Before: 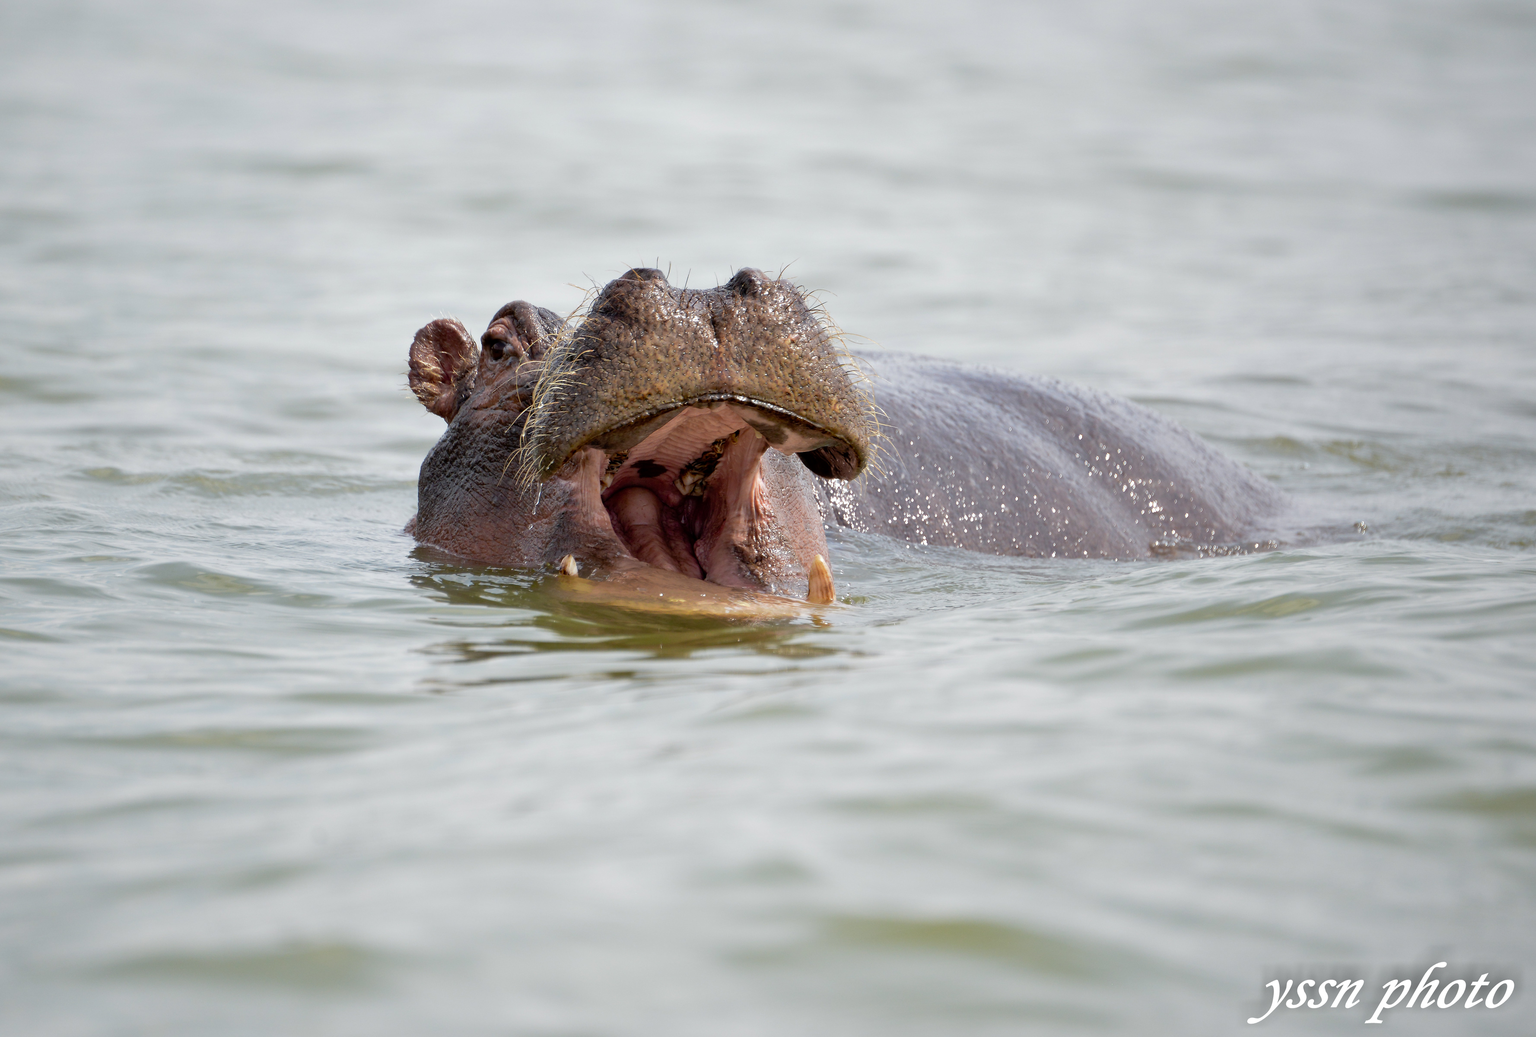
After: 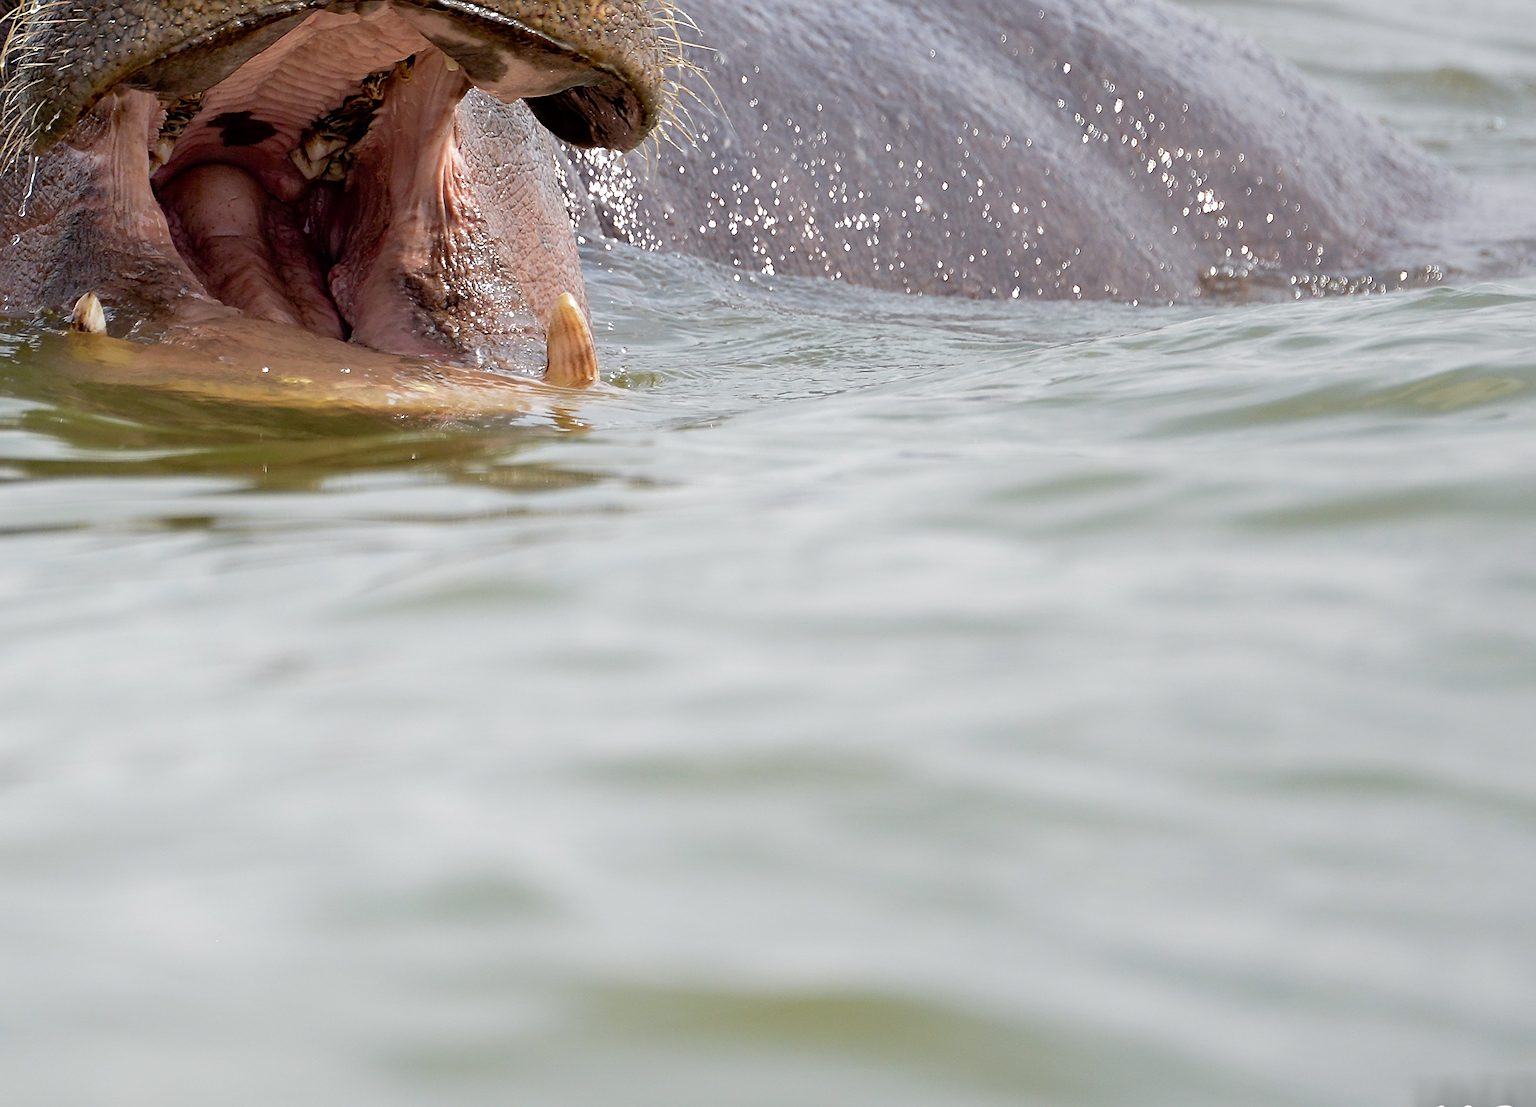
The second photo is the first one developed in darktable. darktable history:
sharpen: on, module defaults
crop: left 34.035%, top 38.727%, right 13.638%, bottom 5.38%
